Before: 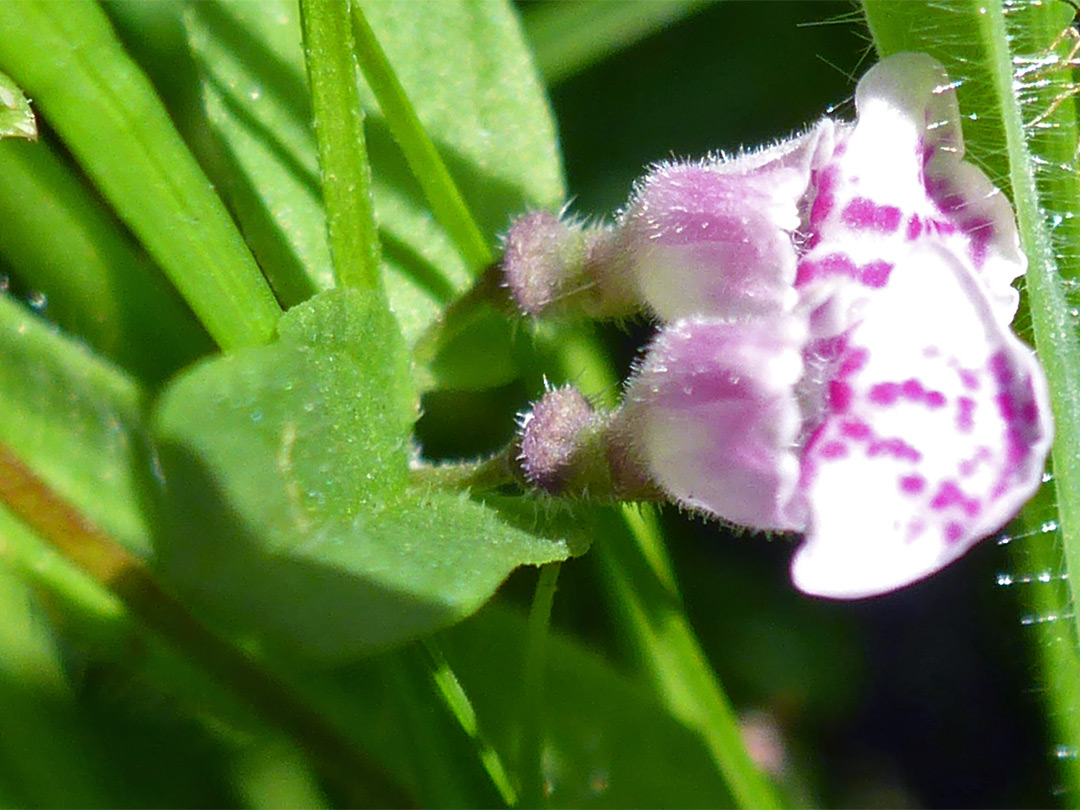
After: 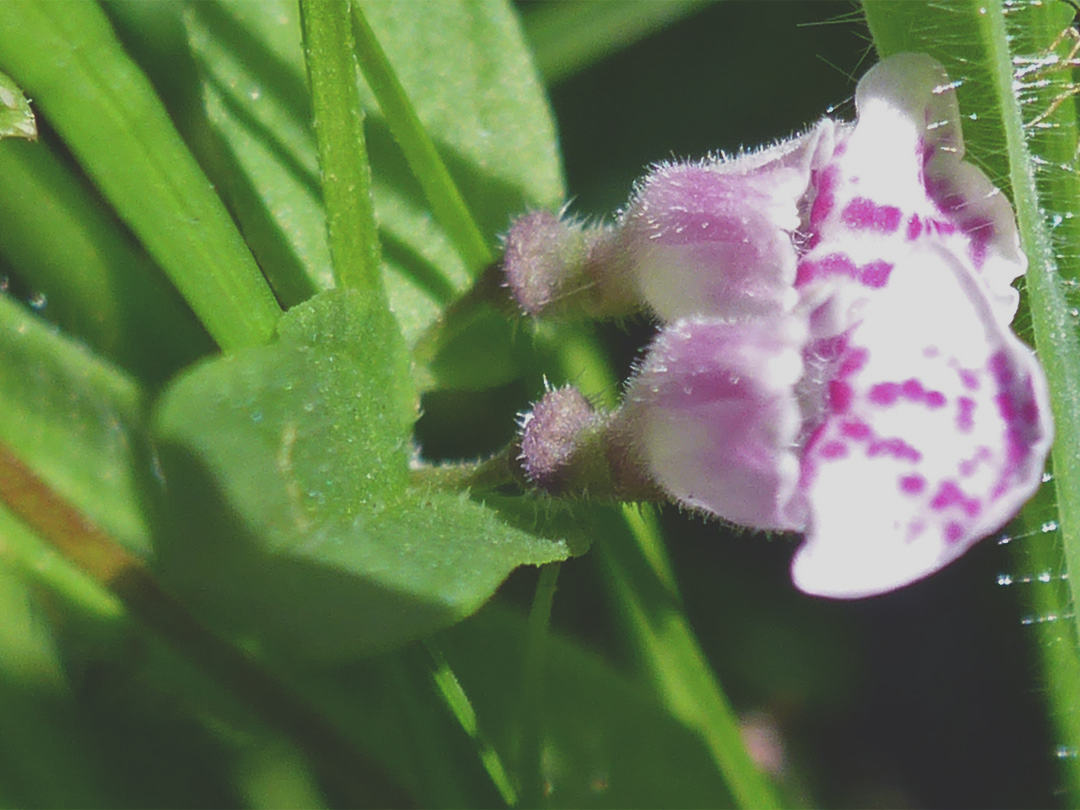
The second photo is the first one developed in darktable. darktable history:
exposure: black level correction -0.035, exposure -0.498 EV, compensate exposure bias true, compensate highlight preservation false
